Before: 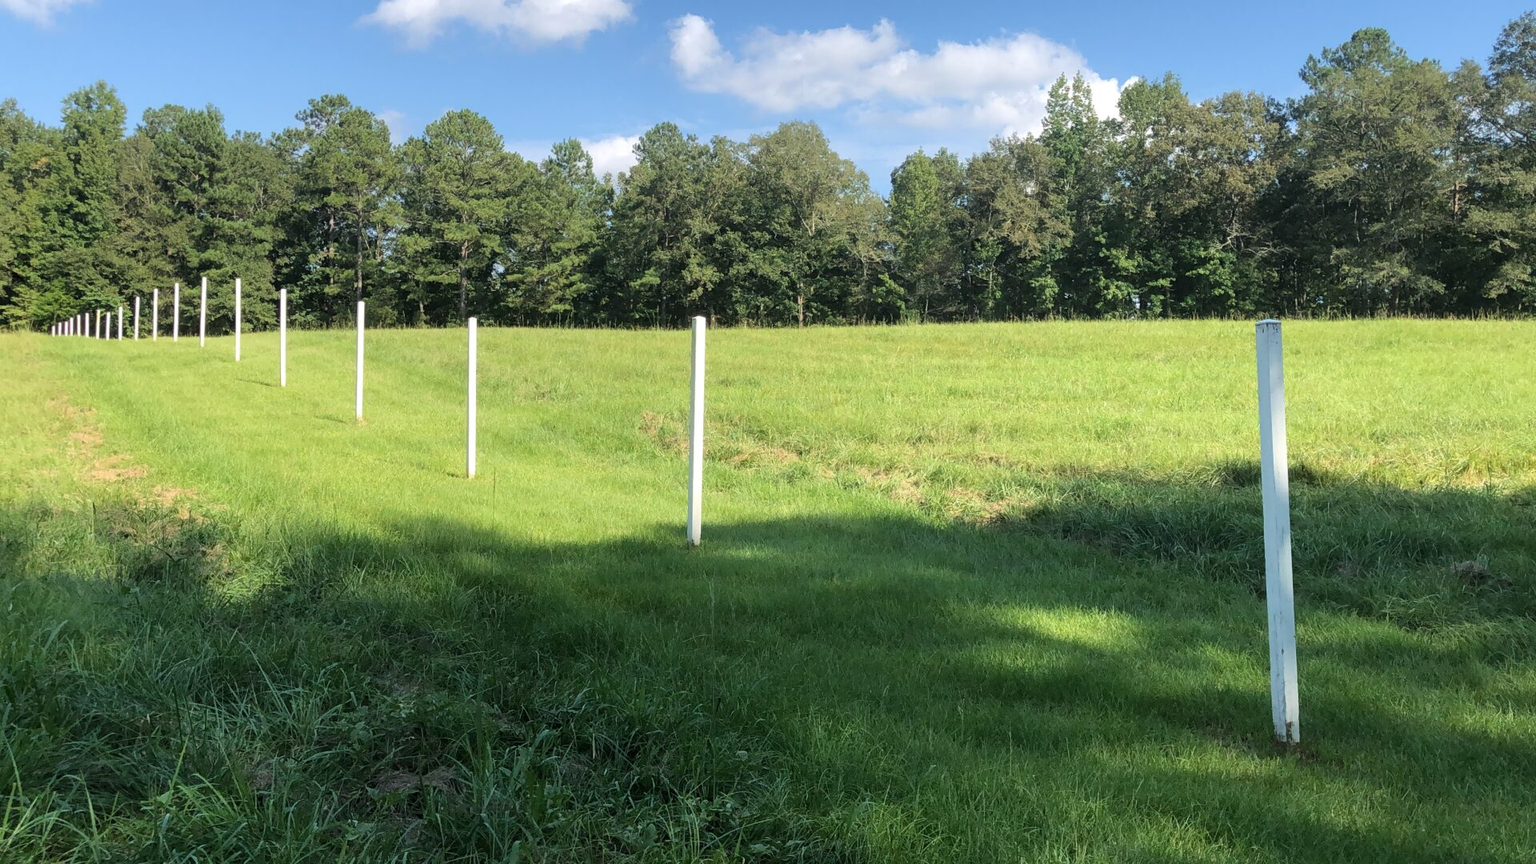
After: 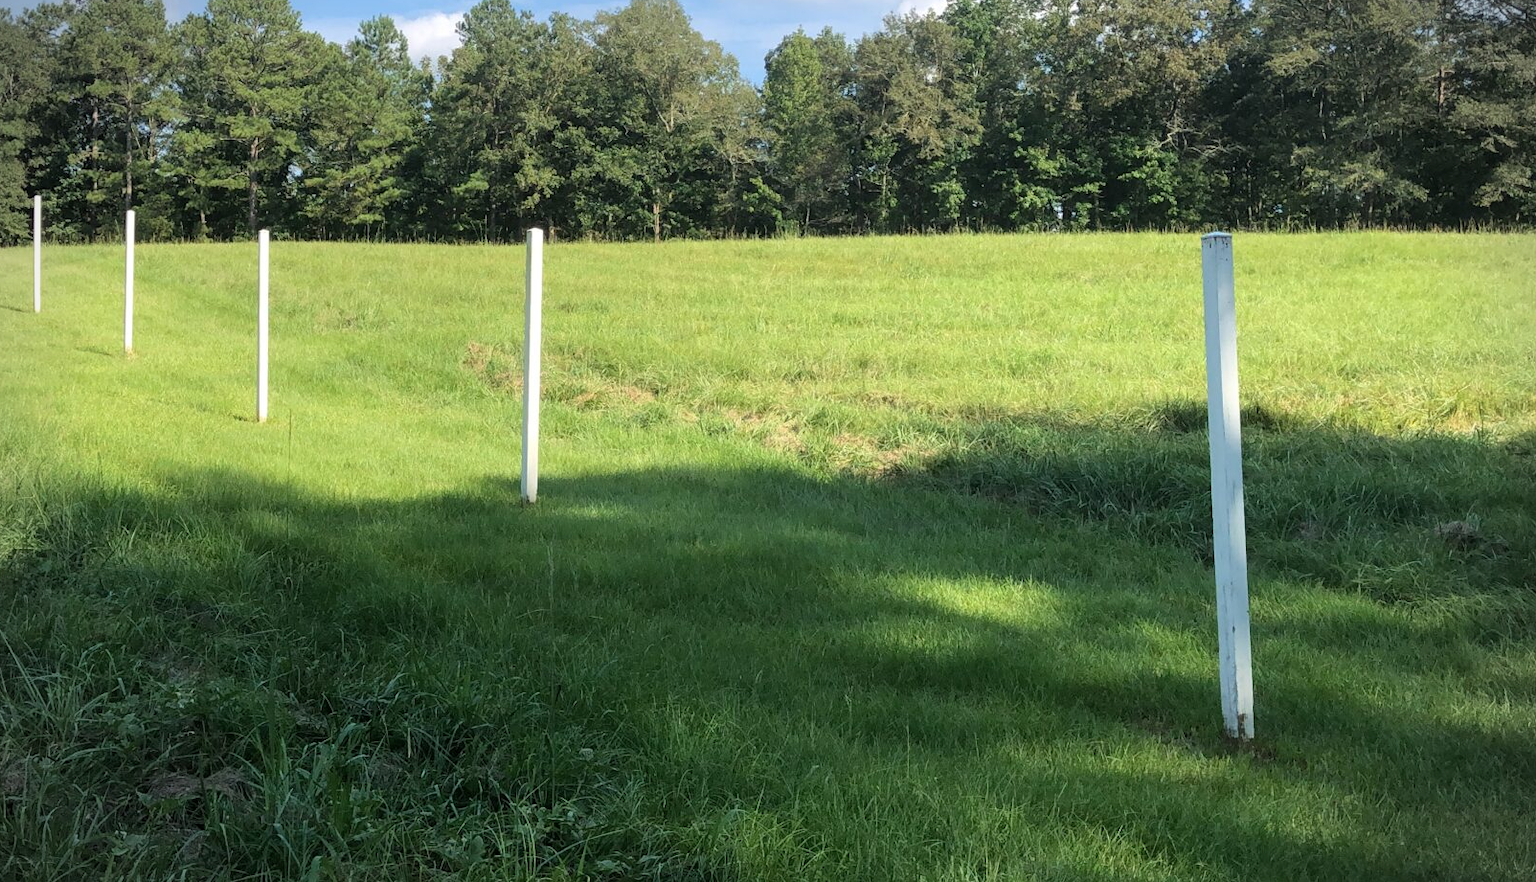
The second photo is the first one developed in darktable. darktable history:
crop: left 16.454%, top 14.627%
vignetting: fall-off start 88.83%, fall-off radius 44.04%, width/height ratio 1.166
